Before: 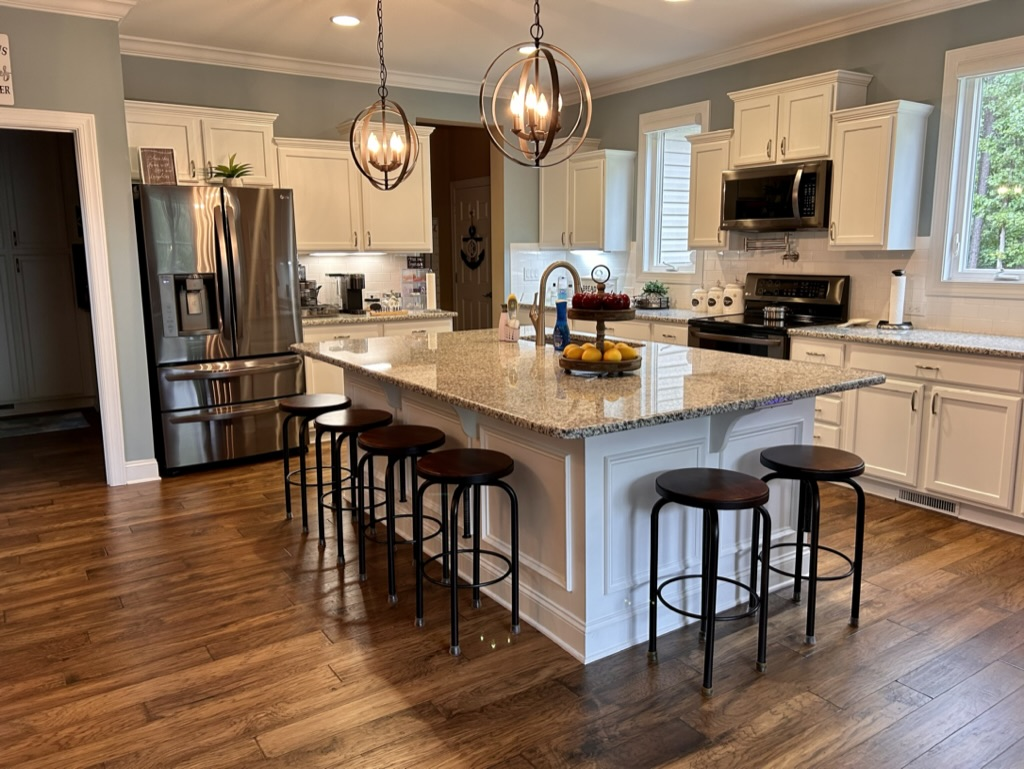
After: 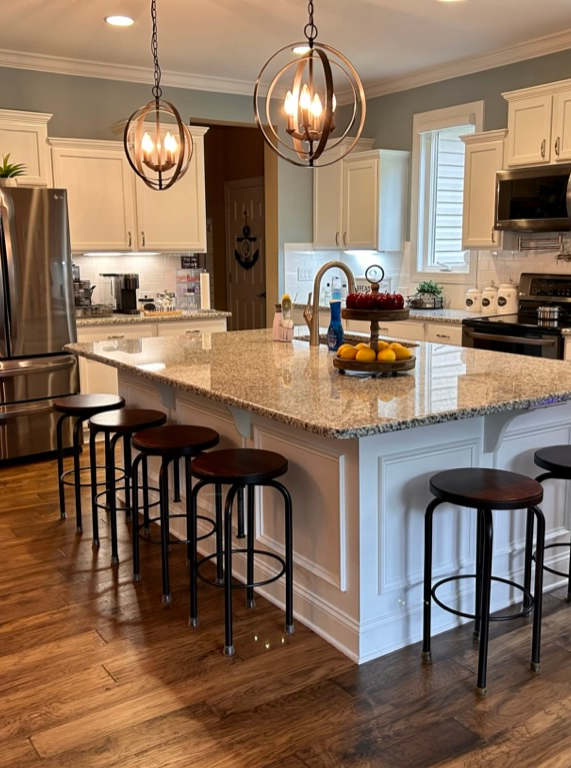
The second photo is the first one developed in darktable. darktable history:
crop: left 22.109%, right 22.035%, bottom 0.01%
